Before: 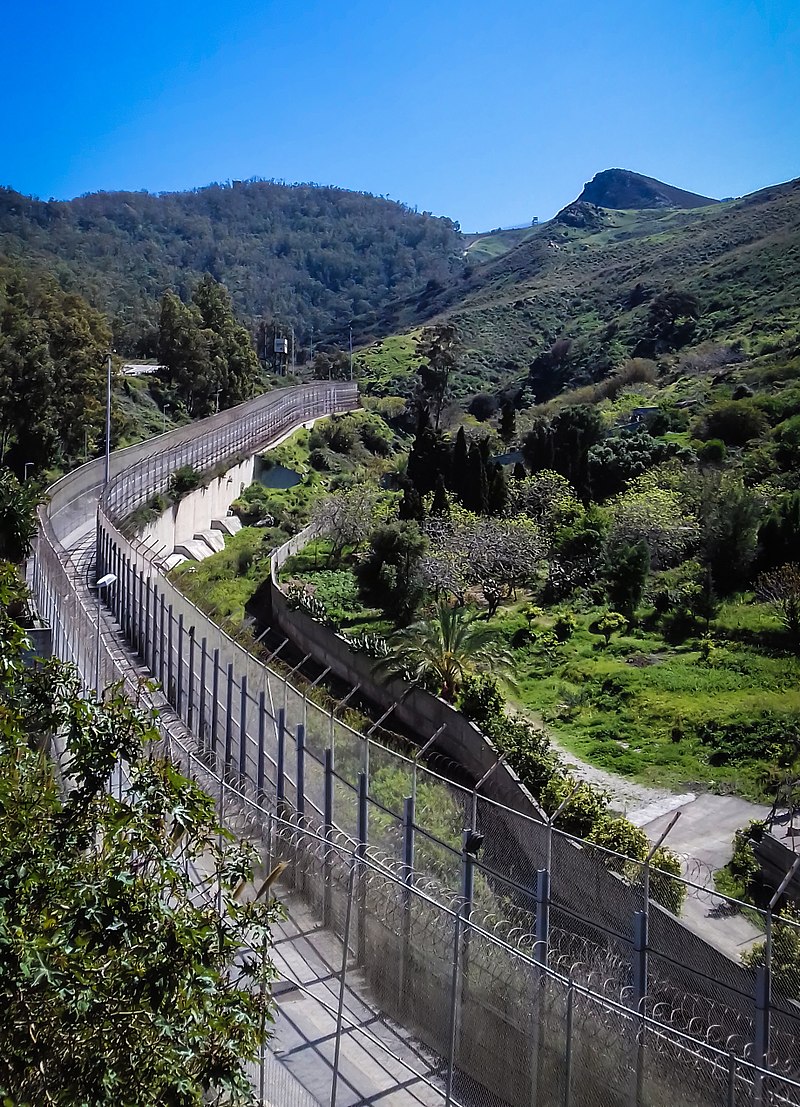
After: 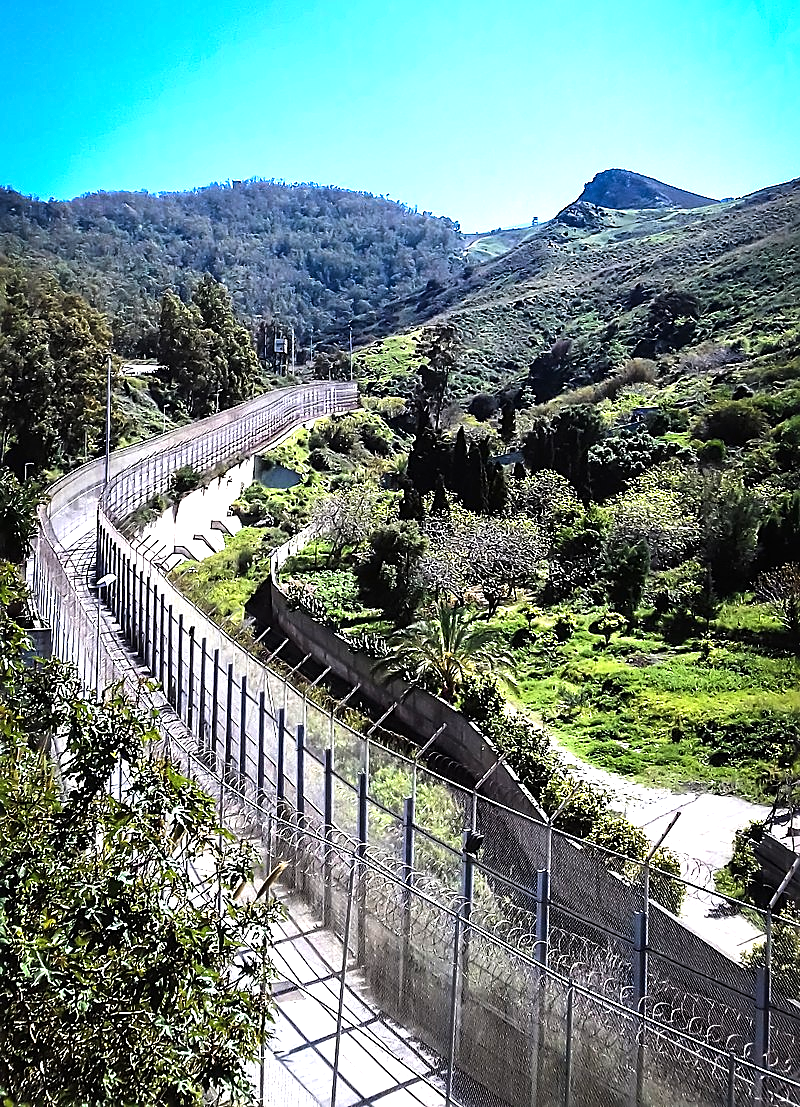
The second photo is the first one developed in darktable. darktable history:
exposure: black level correction 0, exposure 0.899 EV, compensate highlight preservation false
tone equalizer: -8 EV -0.788 EV, -7 EV -0.7 EV, -6 EV -0.604 EV, -5 EV -0.414 EV, -3 EV 0.386 EV, -2 EV 0.6 EV, -1 EV 0.69 EV, +0 EV 0.771 EV, edges refinement/feathering 500, mask exposure compensation -1.57 EV, preserve details no
sharpen: on, module defaults
